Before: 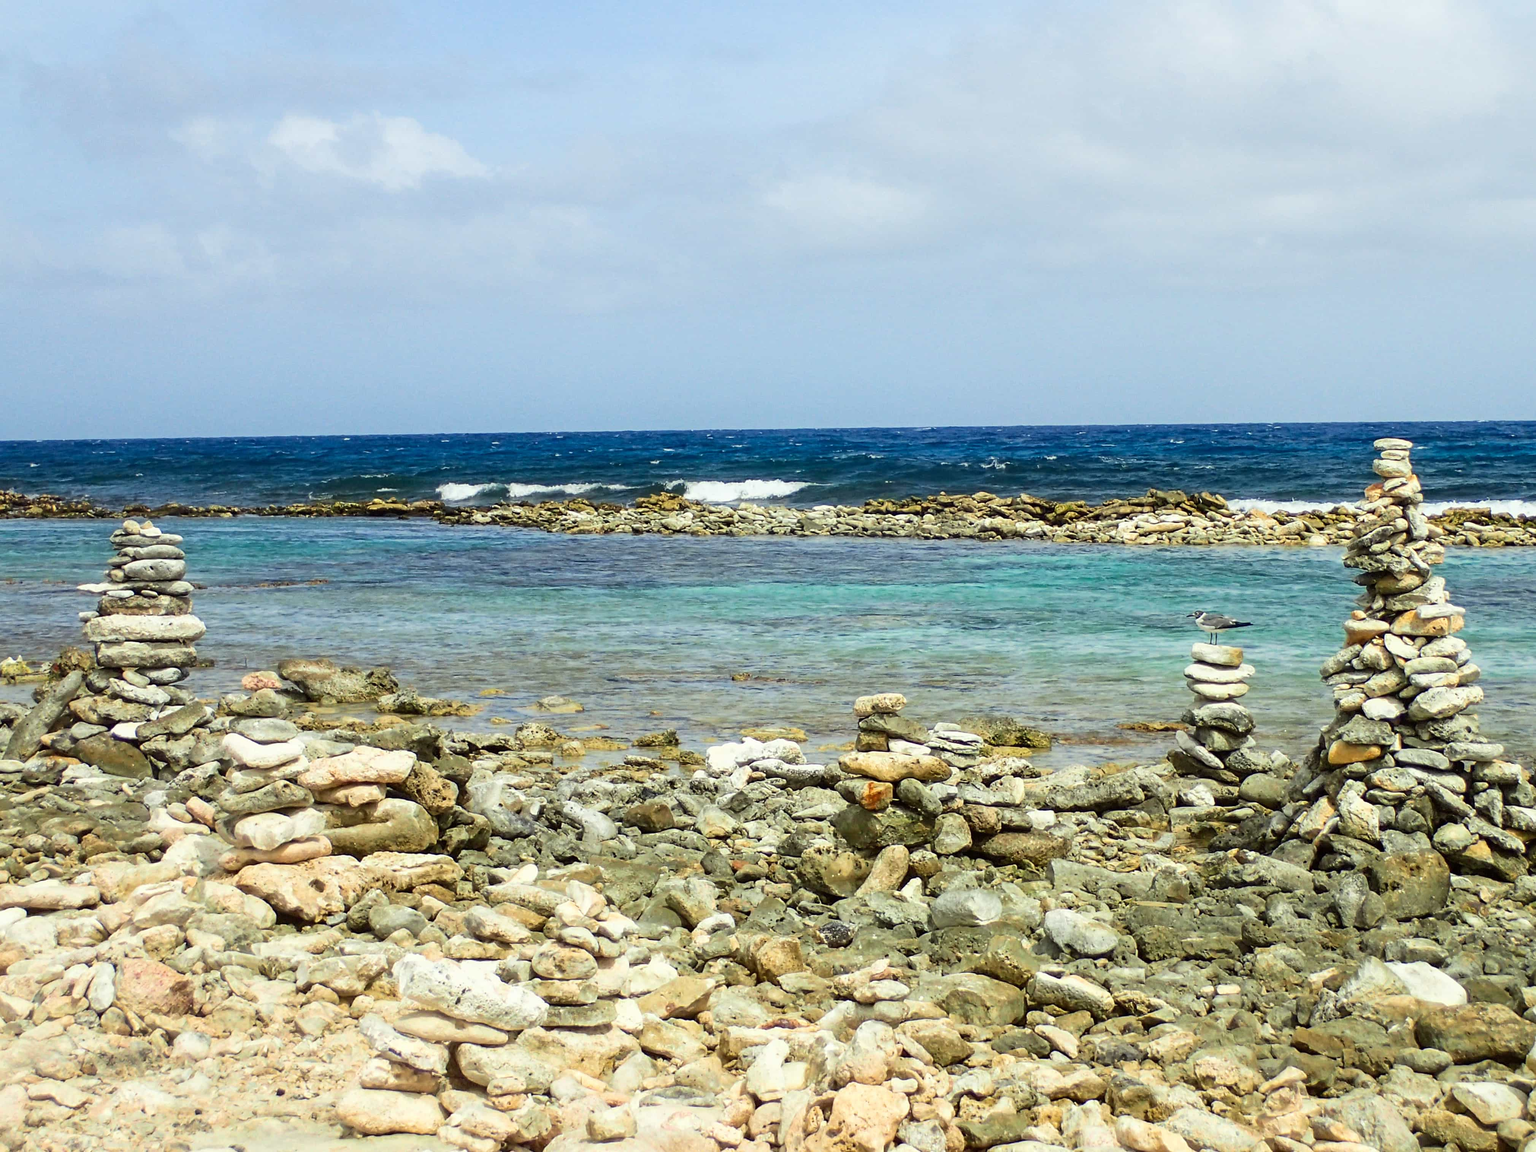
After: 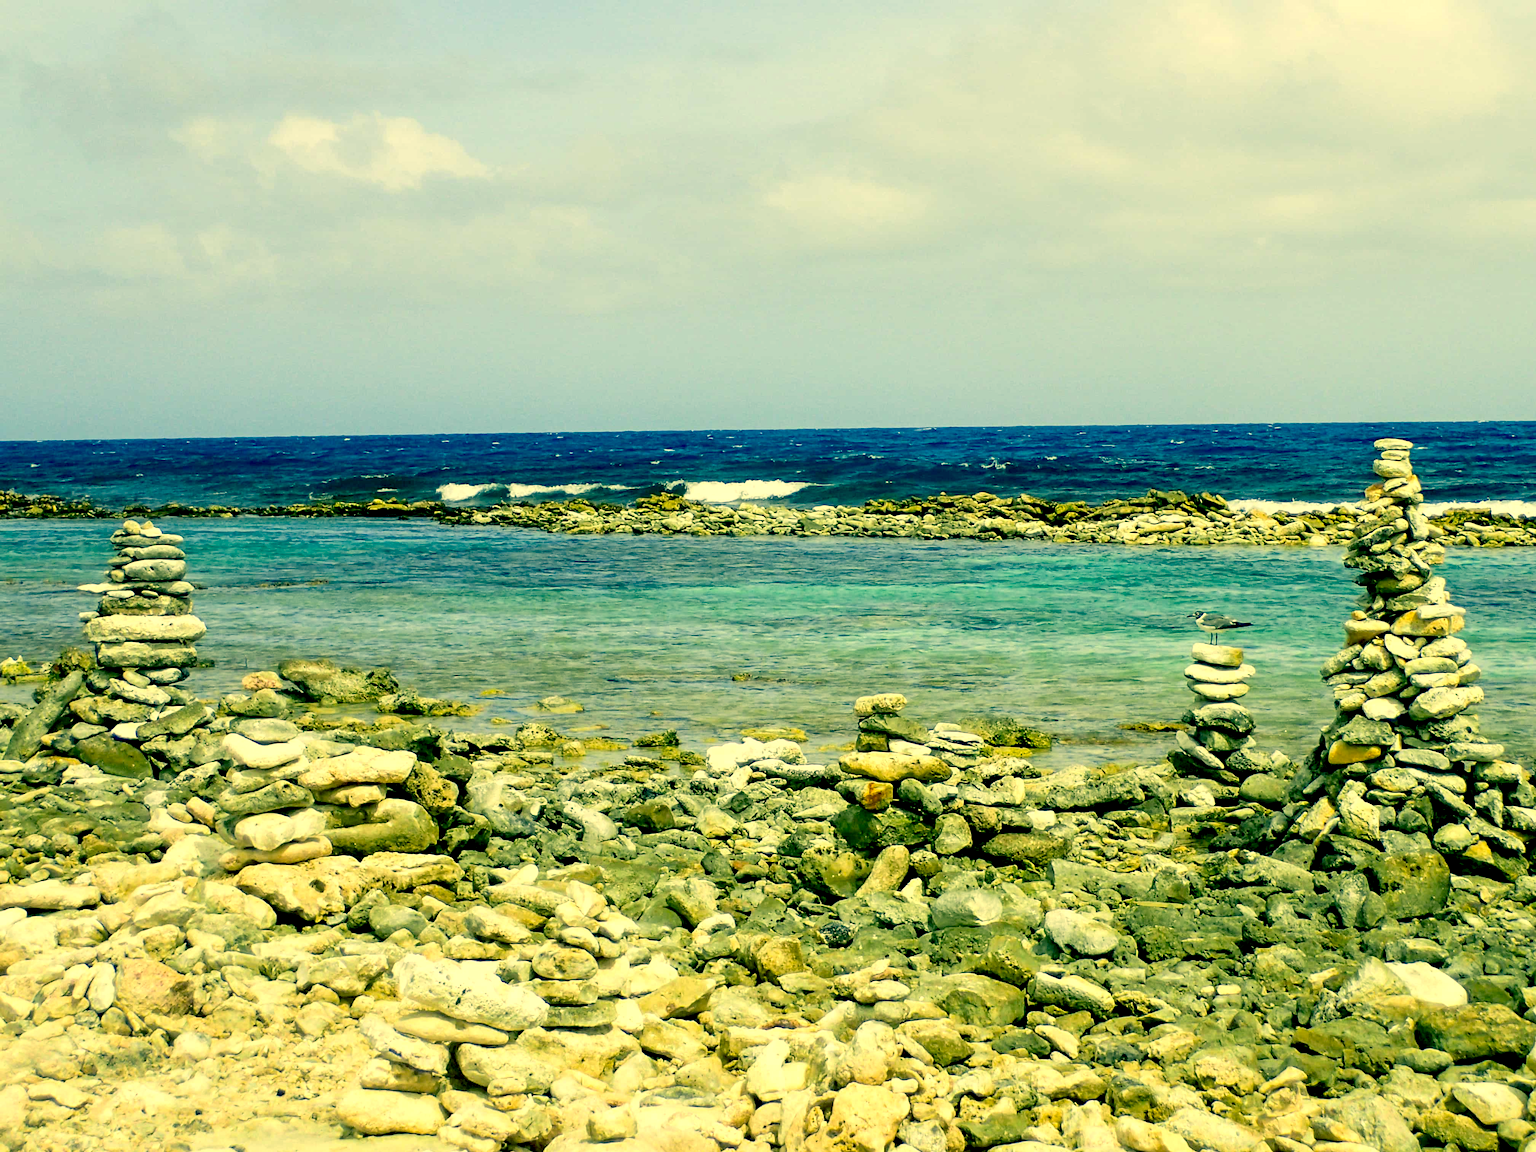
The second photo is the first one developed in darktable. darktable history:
color correction: highlights a* 1.83, highlights b* 34.02, shadows a* -36.68, shadows b* -5.48
exposure: black level correction 0.025, exposure 0.182 EV, compensate highlight preservation false
